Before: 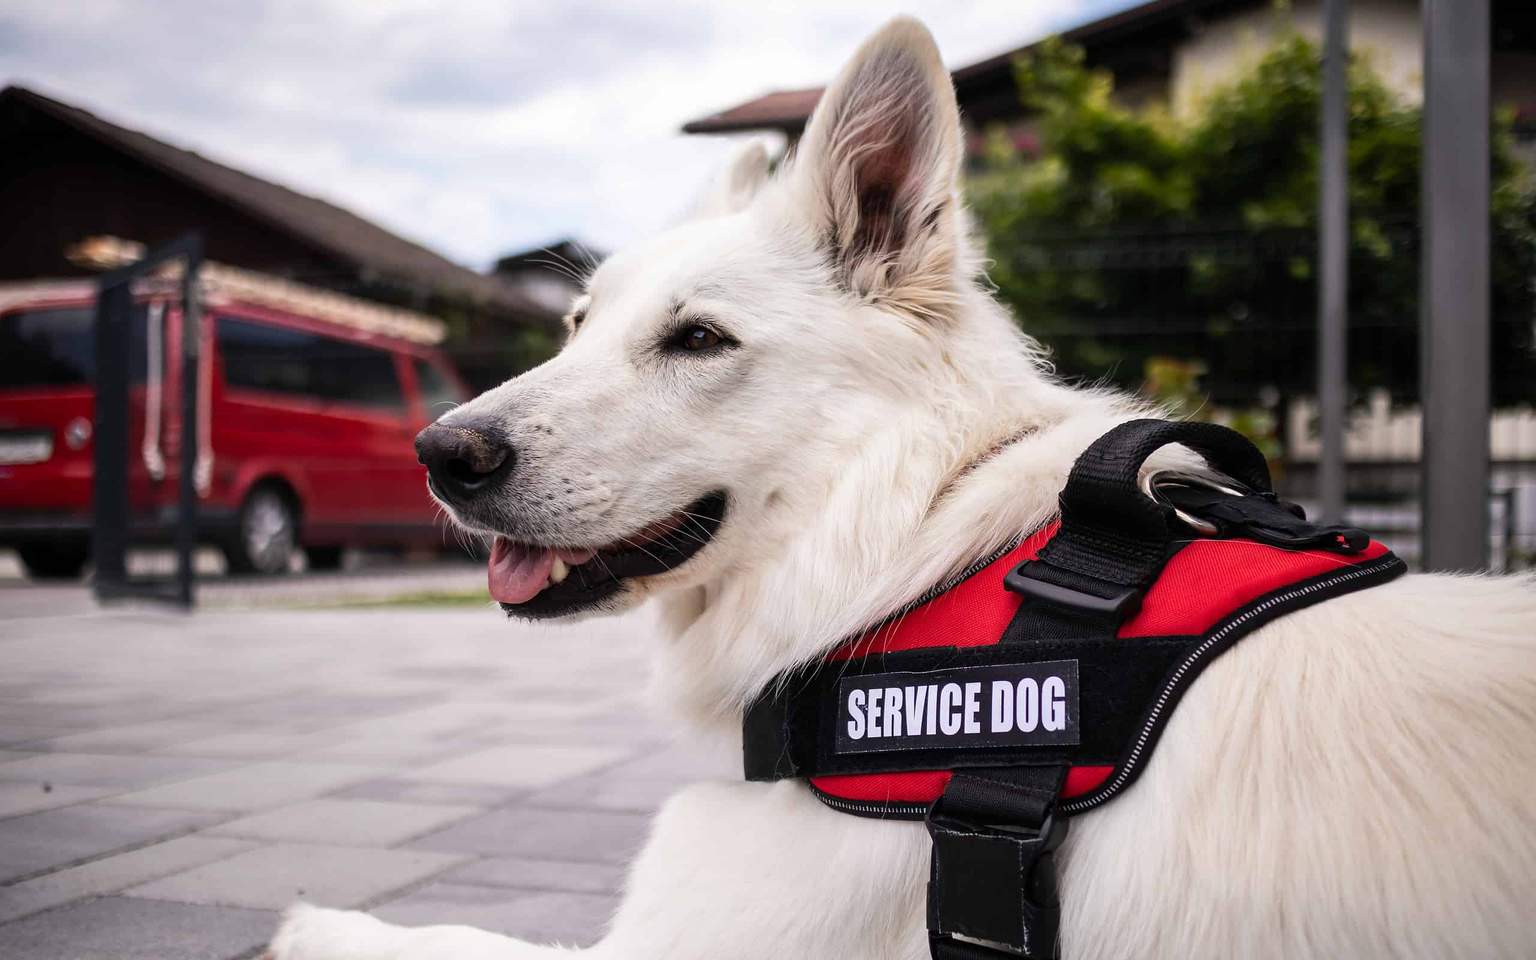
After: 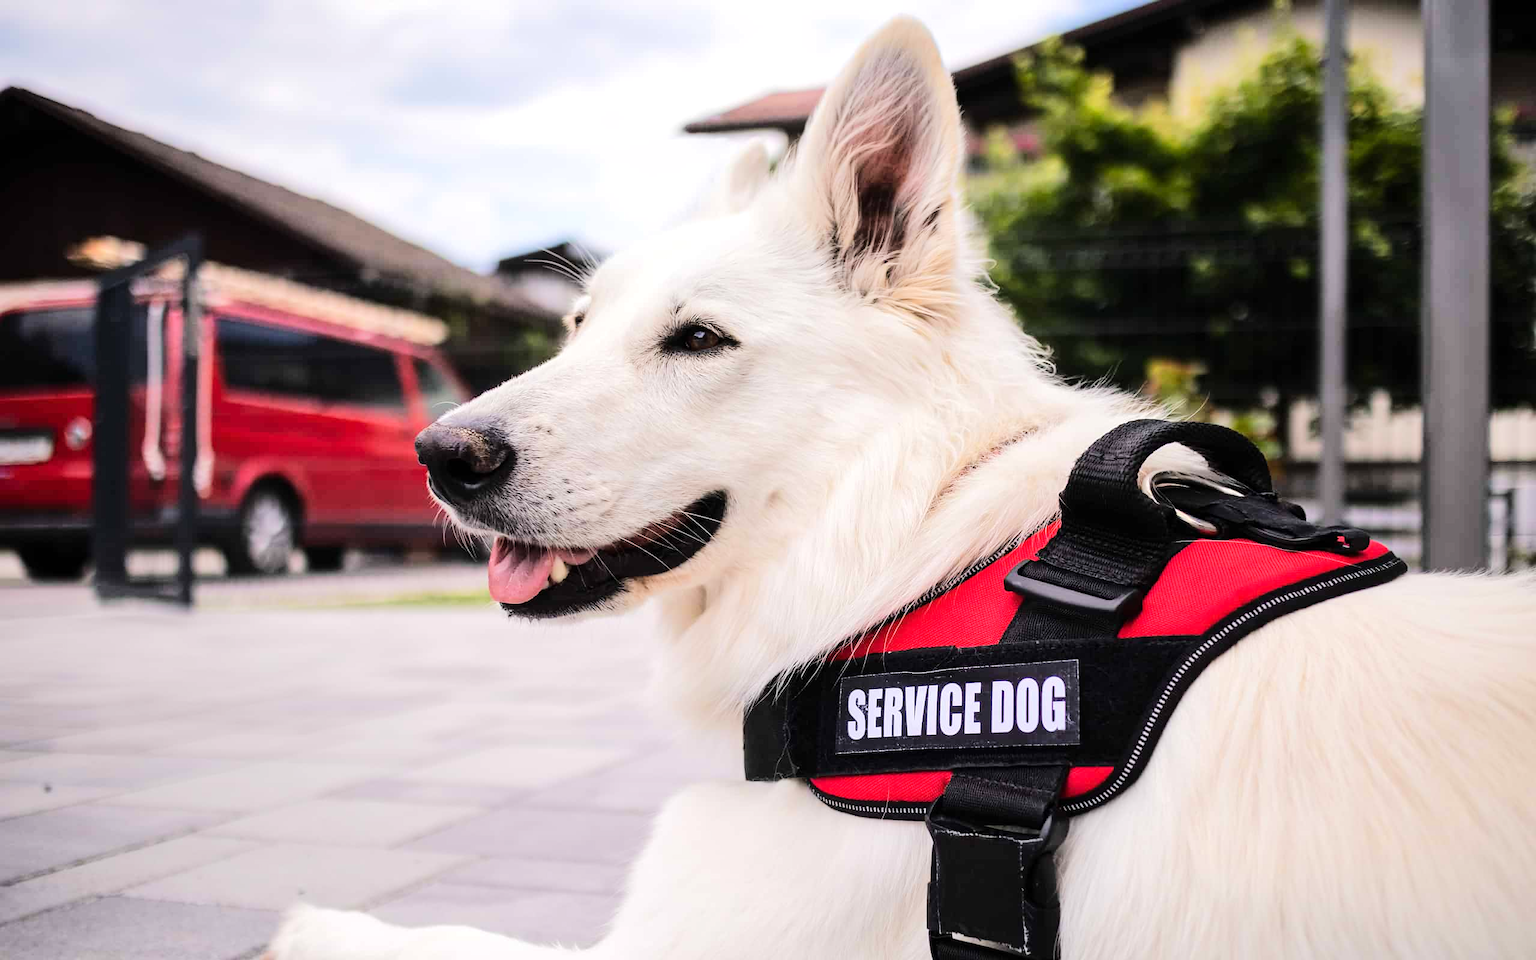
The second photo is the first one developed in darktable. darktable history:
tone equalizer: -7 EV 0.15 EV, -6 EV 0.571 EV, -5 EV 1.15 EV, -4 EV 1.35 EV, -3 EV 1.12 EV, -2 EV 0.6 EV, -1 EV 0.158 EV, edges refinement/feathering 500, mask exposure compensation -1.57 EV, preserve details no
